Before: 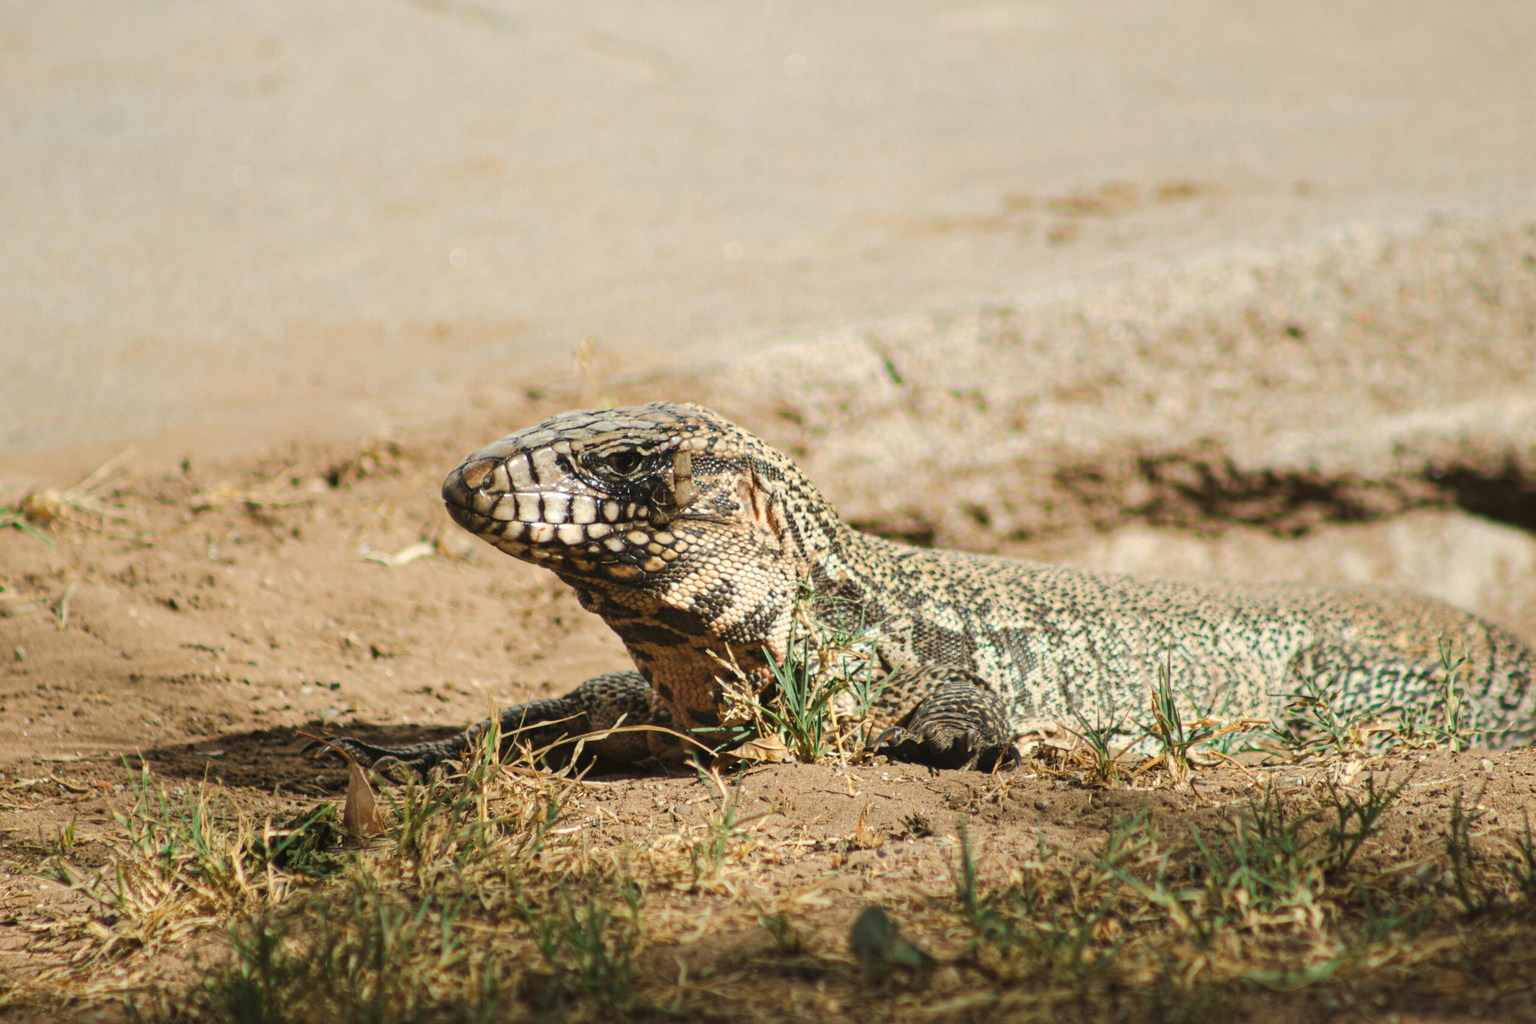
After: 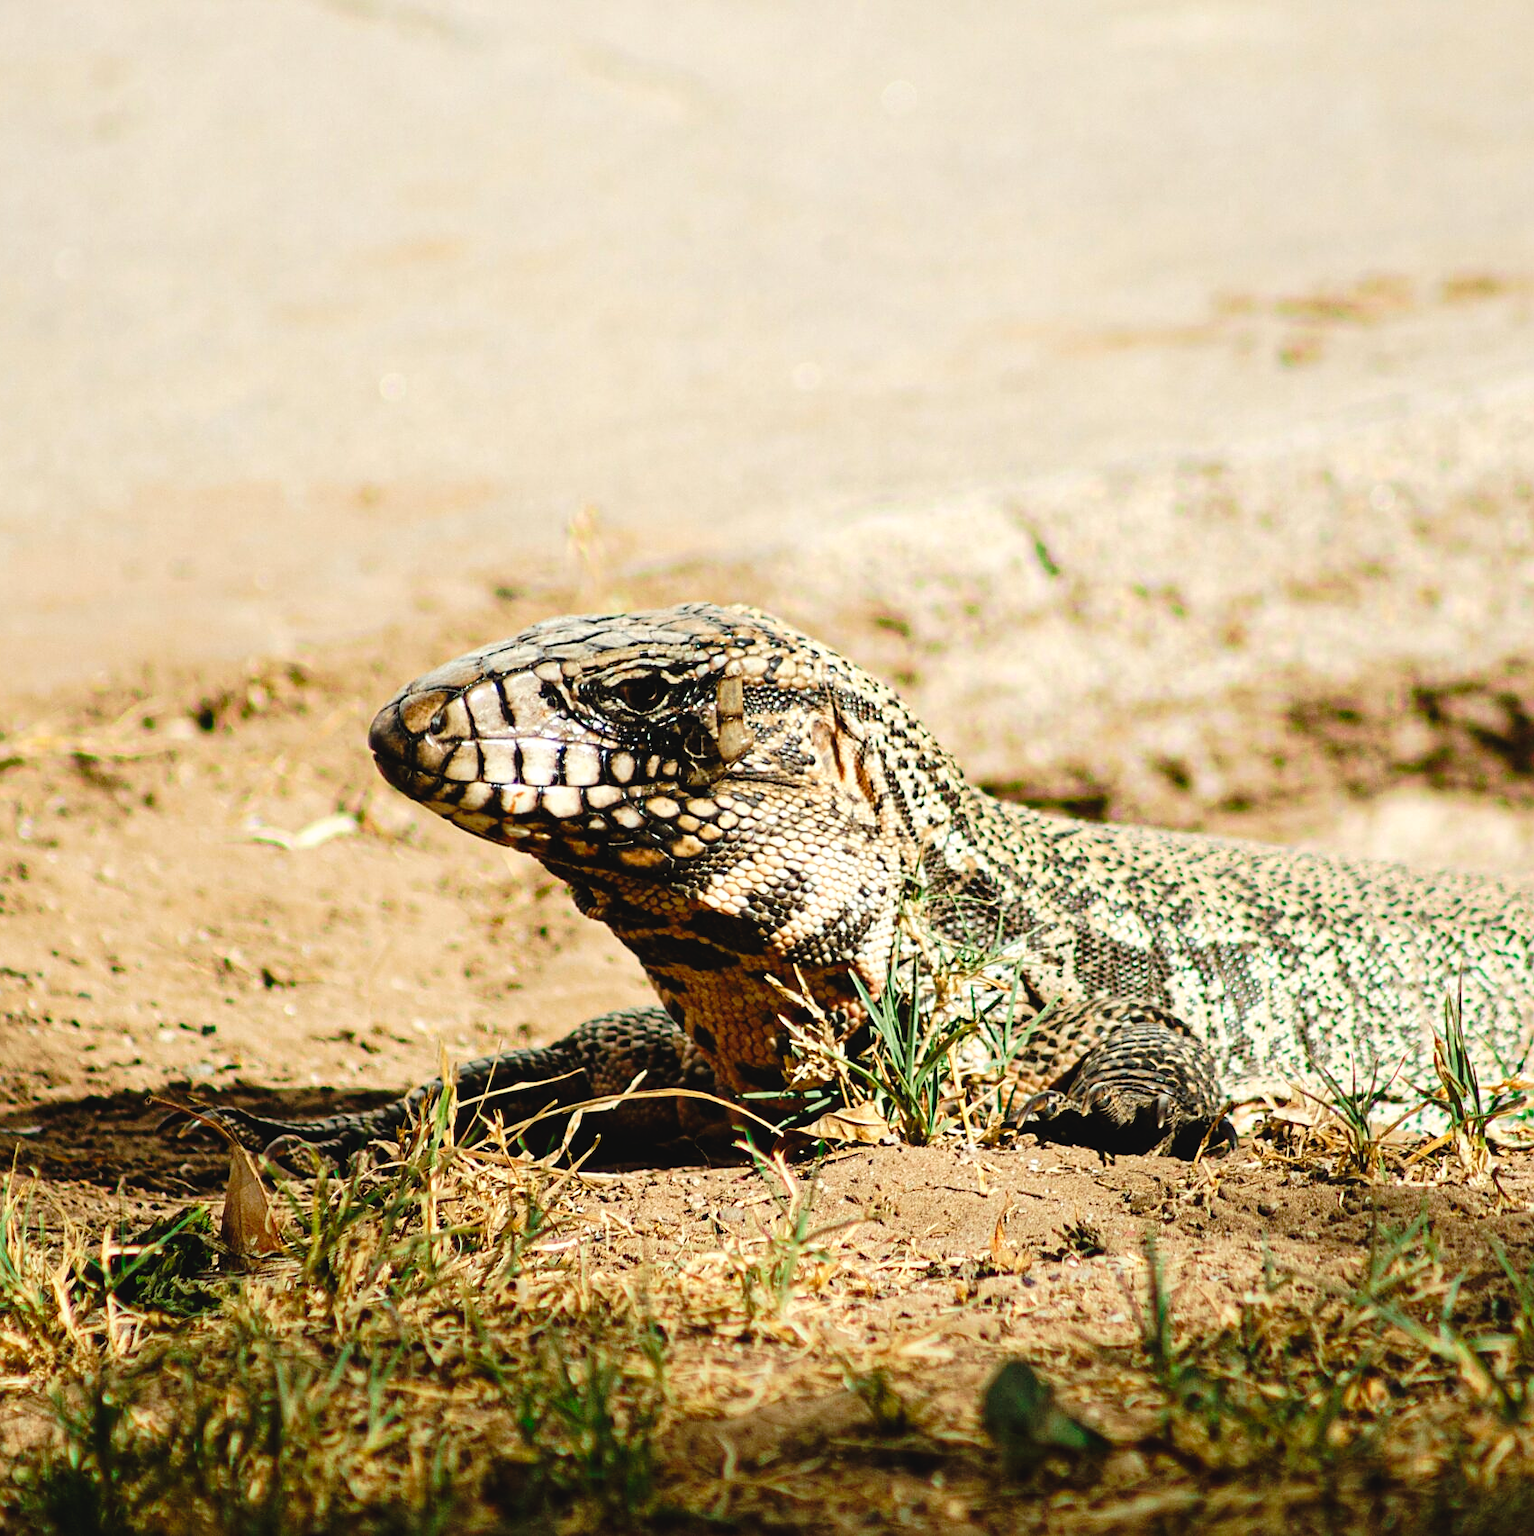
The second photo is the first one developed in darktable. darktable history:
crop and rotate: left 12.776%, right 20.632%
sharpen: on, module defaults
exposure: compensate exposure bias true, compensate highlight preservation false
tone curve: curves: ch0 [(0, 0) (0.003, 0.033) (0.011, 0.033) (0.025, 0.036) (0.044, 0.039) (0.069, 0.04) (0.1, 0.043) (0.136, 0.052) (0.177, 0.085) (0.224, 0.14) (0.277, 0.225) (0.335, 0.333) (0.399, 0.419) (0.468, 0.51) (0.543, 0.603) (0.623, 0.713) (0.709, 0.808) (0.801, 0.901) (0.898, 0.98) (1, 1)], preserve colors none
